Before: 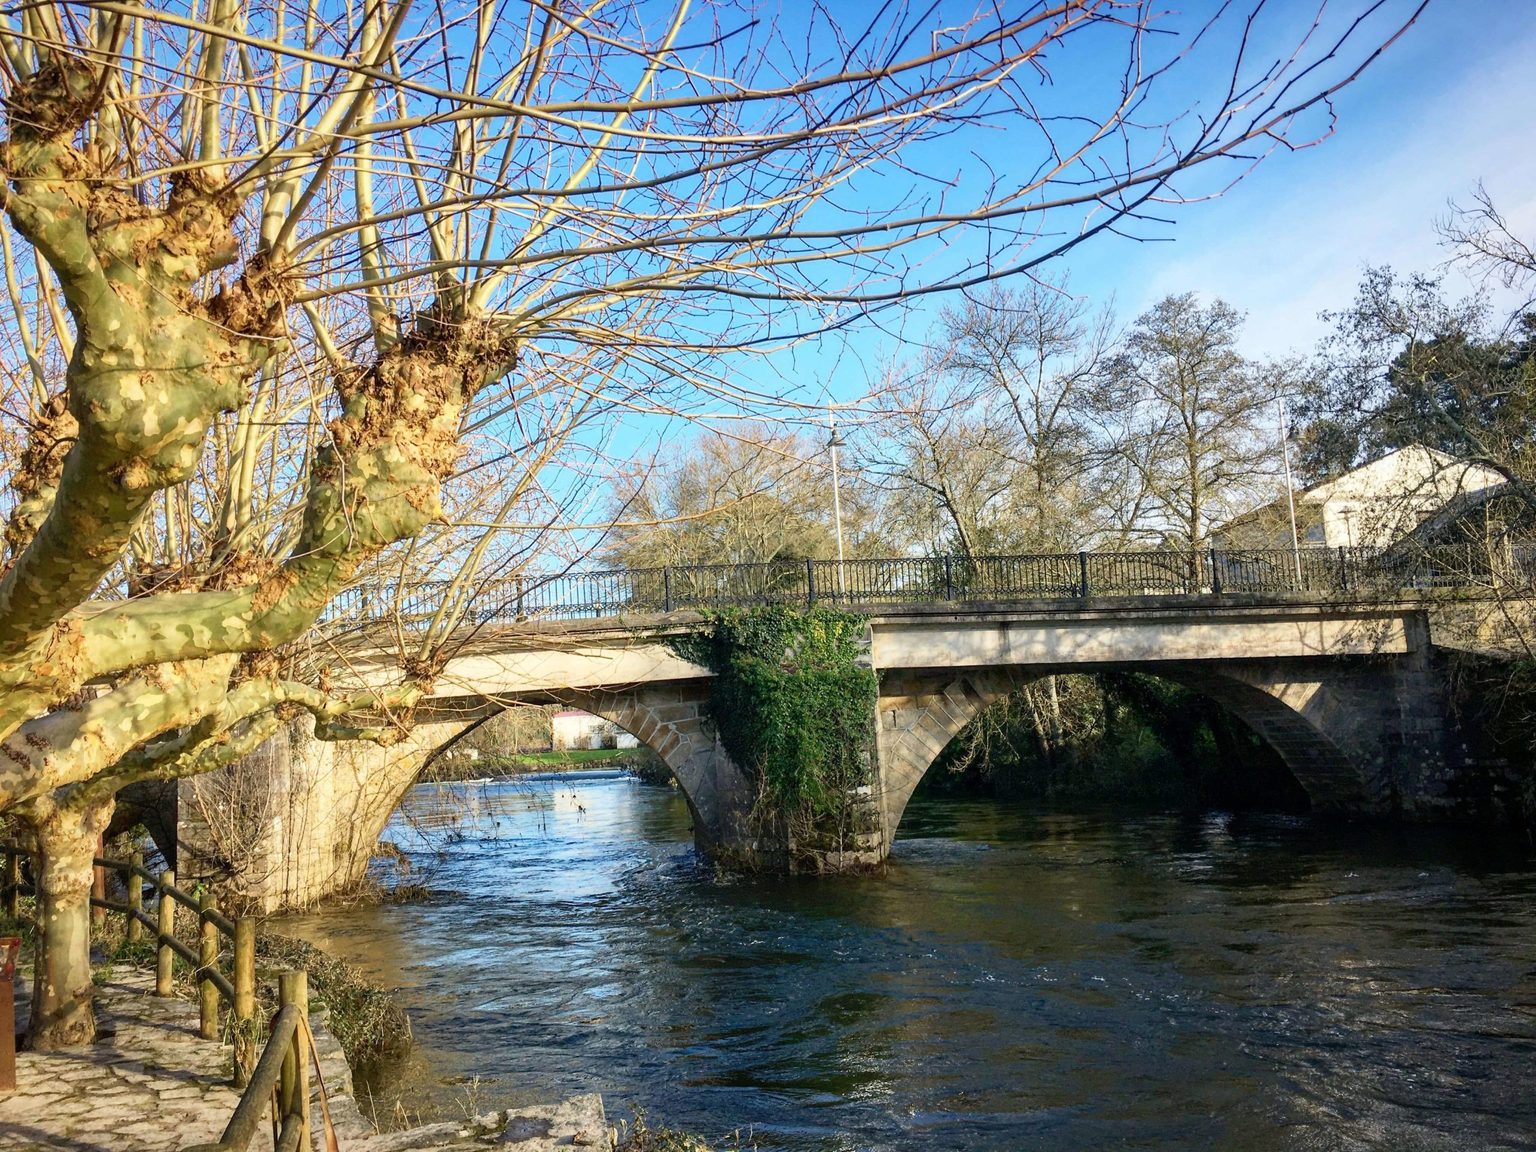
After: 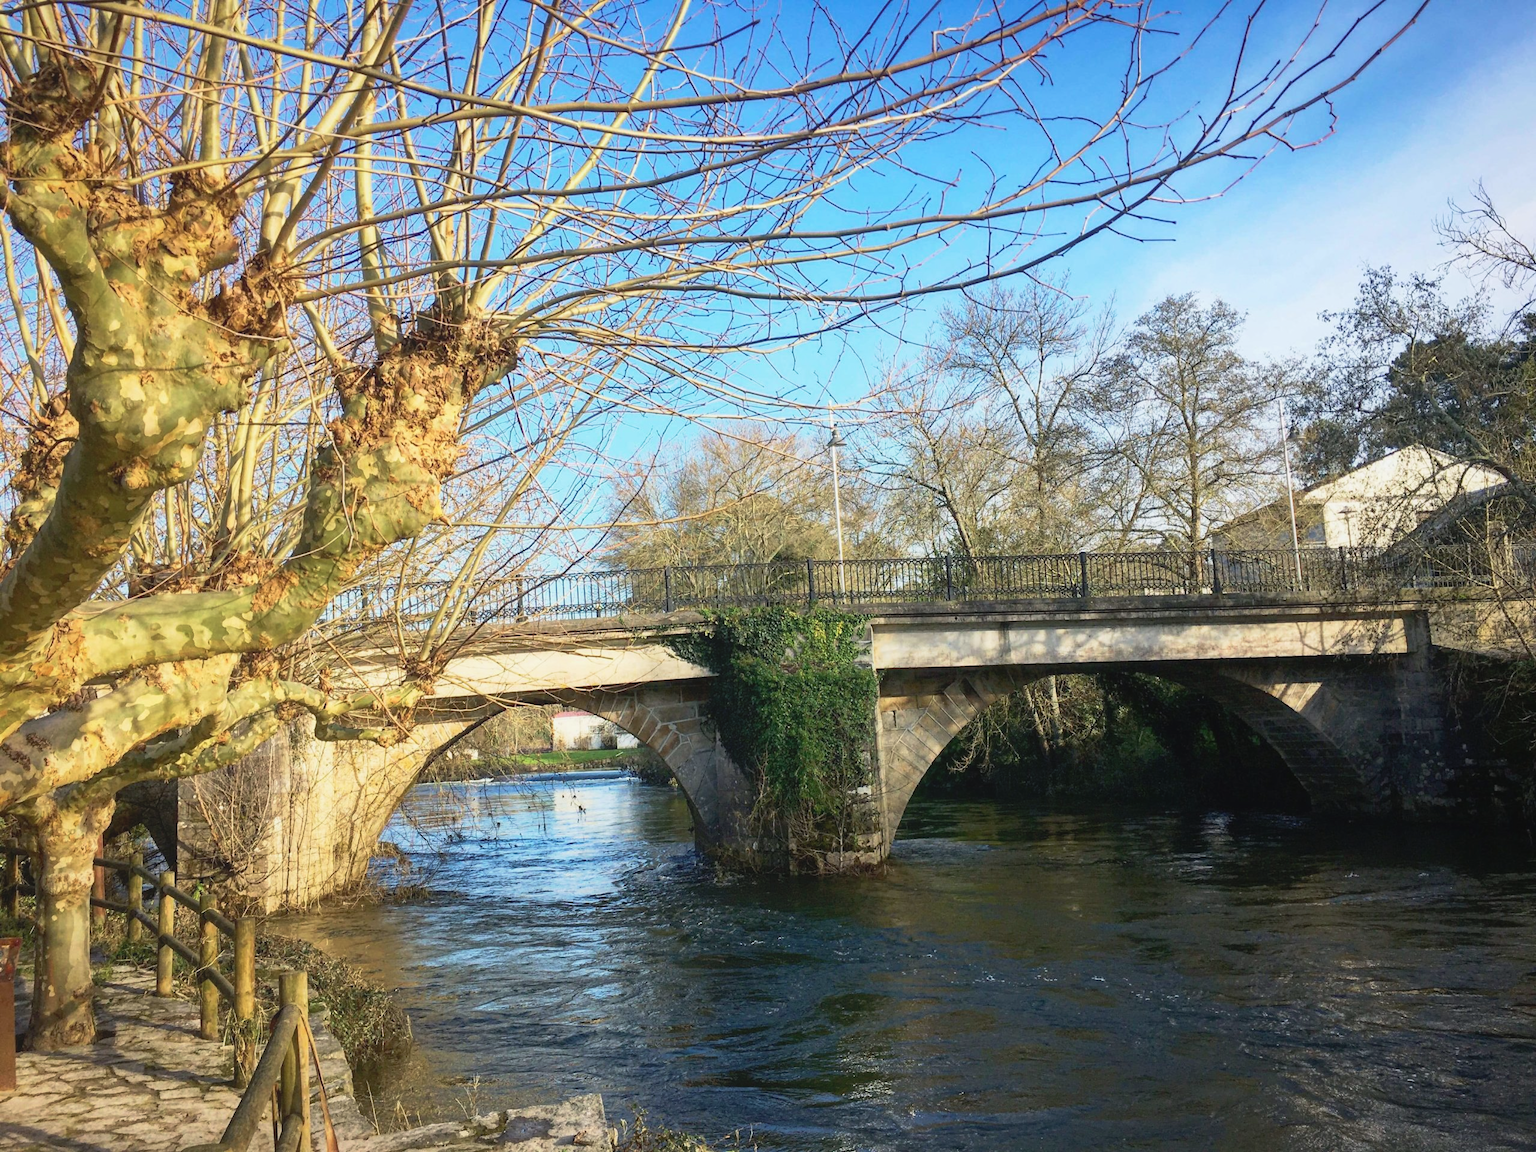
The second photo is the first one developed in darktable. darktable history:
contrast equalizer: y [[0.6 ×6], [0.55 ×6], [0 ×6], [0 ×6], [0 ×6]], mix -0.302
tone curve: curves: ch0 [(0, 0.024) (0.119, 0.146) (0.474, 0.464) (0.718, 0.721) (0.817, 0.839) (1, 0.998)]; ch1 [(0, 0) (0.377, 0.416) (0.439, 0.451) (0.477, 0.477) (0.501, 0.504) (0.538, 0.544) (0.58, 0.602) (0.664, 0.676) (0.783, 0.804) (1, 1)]; ch2 [(0, 0) (0.38, 0.405) (0.463, 0.456) (0.498, 0.497) (0.524, 0.535) (0.578, 0.576) (0.648, 0.665) (1, 1)], preserve colors none
